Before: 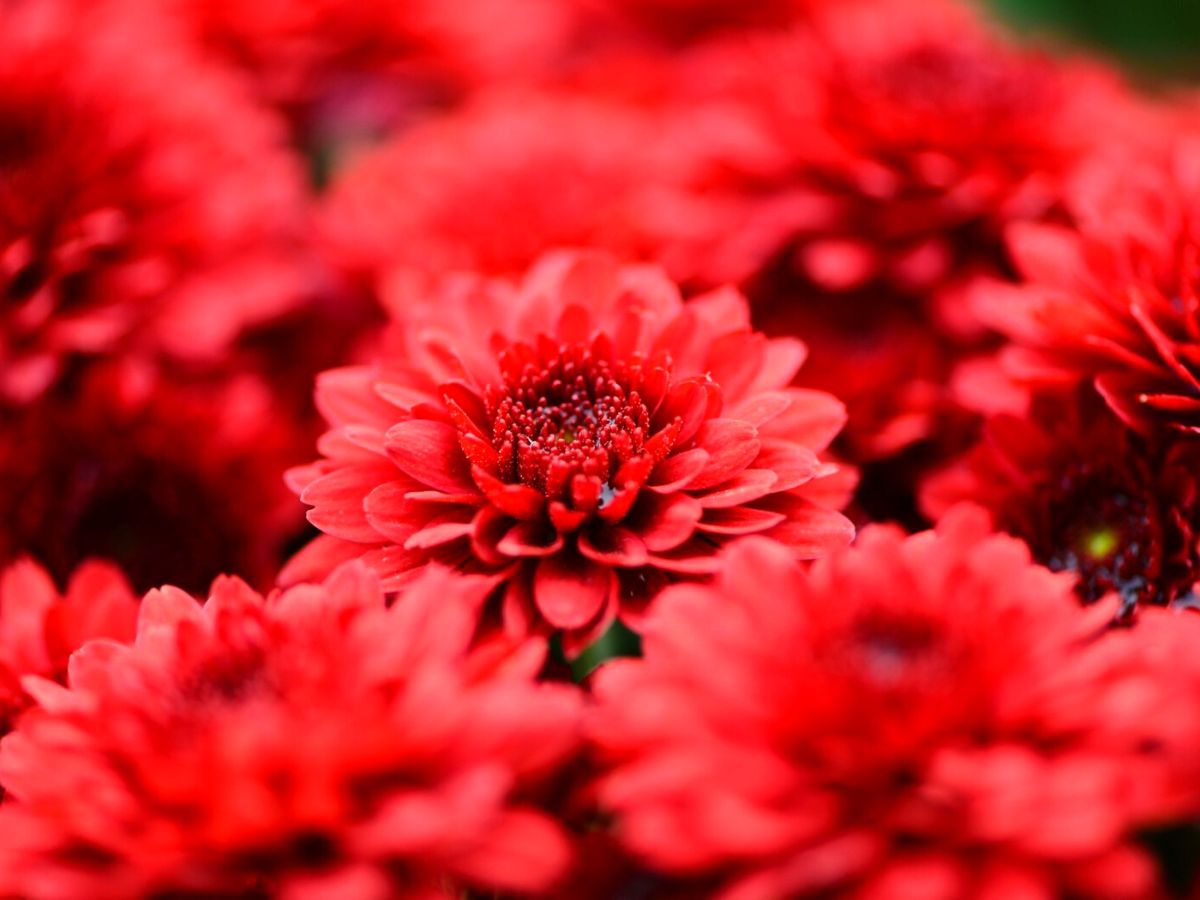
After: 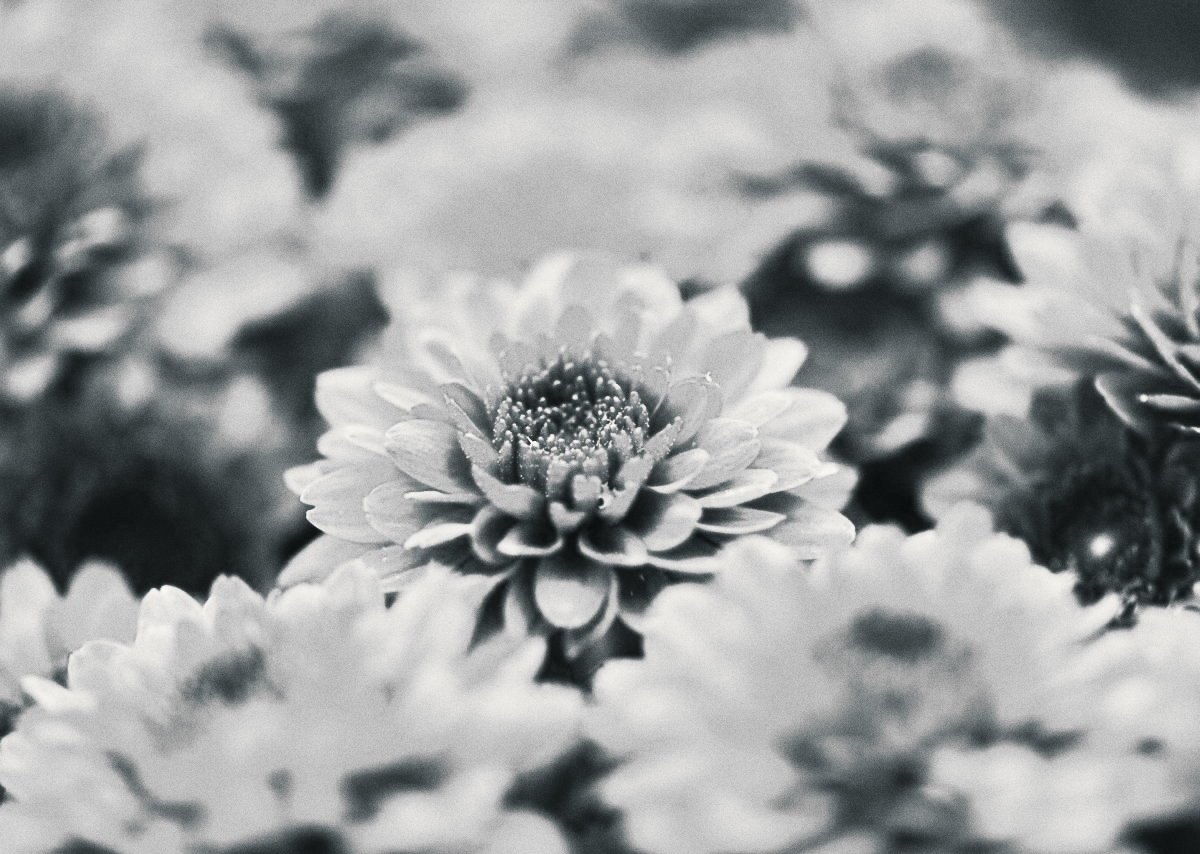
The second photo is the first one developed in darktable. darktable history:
contrast brightness saturation: contrast 0.57, brightness 0.57, saturation -0.34
crop and rotate: top 0%, bottom 5.097%
grain: coarseness 0.09 ISO
color zones: curves: ch1 [(0, -0.394) (0.143, -0.394) (0.286, -0.394) (0.429, -0.392) (0.571, -0.391) (0.714, -0.391) (0.857, -0.391) (1, -0.394)]
shadows and highlights: shadows 60, soften with gaussian
split-toning: shadows › hue 201.6°, shadows › saturation 0.16, highlights › hue 50.4°, highlights › saturation 0.2, balance -49.9
